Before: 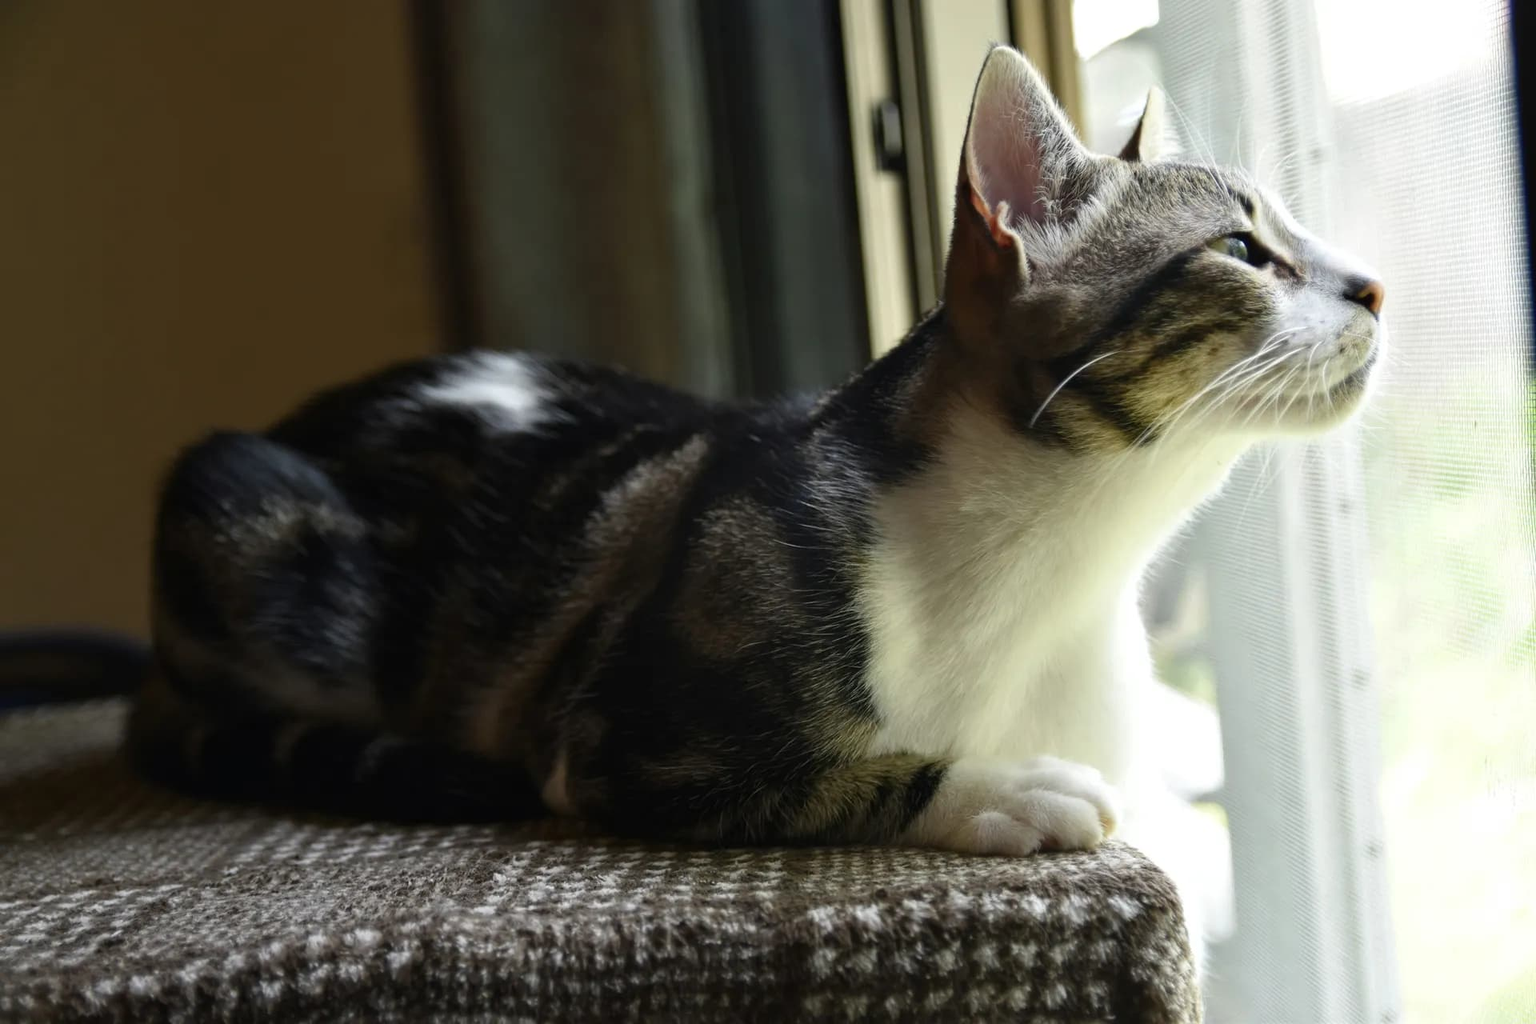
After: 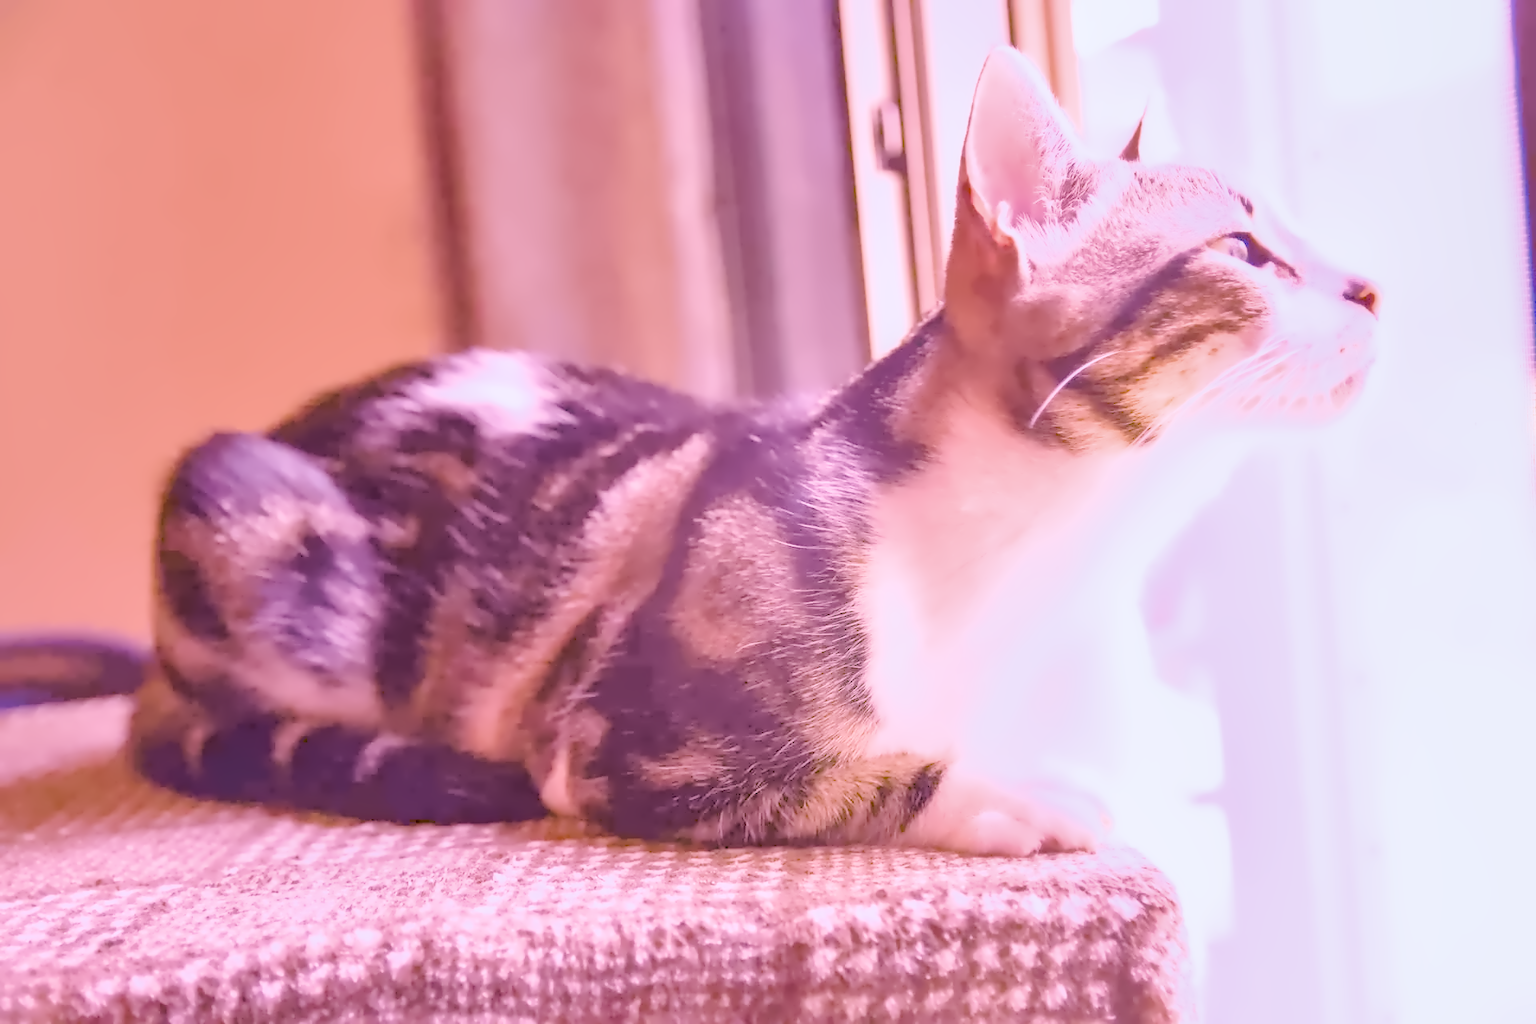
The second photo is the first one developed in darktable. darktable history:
local contrast: on, module defaults
color calibration: illuminant as shot in camera, x 0.358, y 0.373, temperature 4628.91 K
color balance rgb: perceptual saturation grading › global saturation 20%, perceptual saturation grading › highlights -25%, perceptual saturation grading › shadows 25%
denoise (profiled): preserve shadows 1.52, scattering 0.002, a [-1, 0, 0], compensate highlight preservation false
exposure: black level correction 0, exposure 1.1 EV, compensate exposure bias true, compensate highlight preservation false
filmic rgb: black relative exposure -7.65 EV, white relative exposure 4.56 EV, hardness 3.61, contrast 1.05
haze removal: compatibility mode true, adaptive false
highlight reconstruction: on, module defaults
hot pixels: on, module defaults
lens correction: scale 1, crop 1, focal 16, aperture 5.6, distance 1000, camera "Canon EOS RP", lens "Canon RF 16mm F2.8 STM"
shadows and highlights: on, module defaults
white balance: red 2.229, blue 1.46
velvia: on, module defaults
raw chromatic aberrations: on, module defaults
tone equalizer "contrast tone curve: soft": -8 EV -0.417 EV, -7 EV -0.389 EV, -6 EV -0.333 EV, -5 EV -0.222 EV, -3 EV 0.222 EV, -2 EV 0.333 EV, -1 EV 0.389 EV, +0 EV 0.417 EV, edges refinement/feathering 500, mask exposure compensation -1.57 EV, preserve details no
contrast equalizer "denoise": octaves 7, y [[0.5 ×6], [0.5 ×6], [0.5 ×6], [0, 0.033, 0.067, 0.1, 0.133, 0.167], [0, 0.05, 0.1, 0.15, 0.2, 0.25]]
